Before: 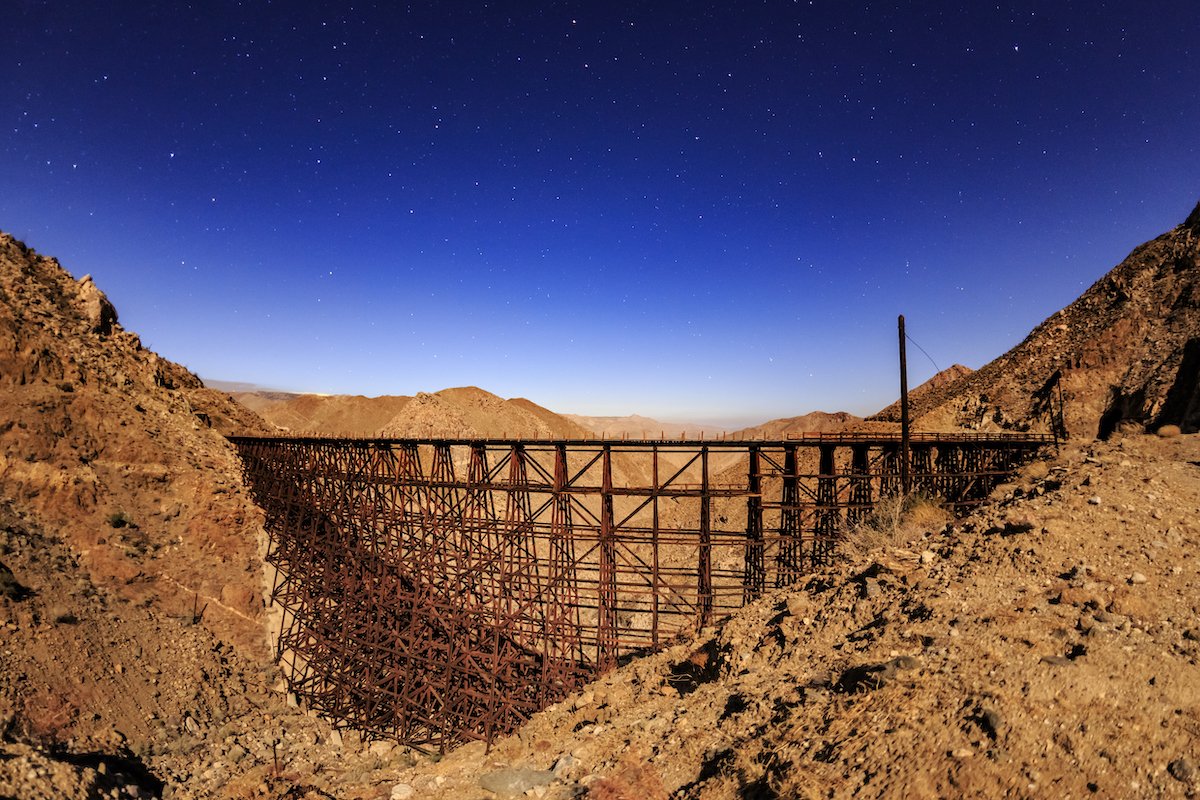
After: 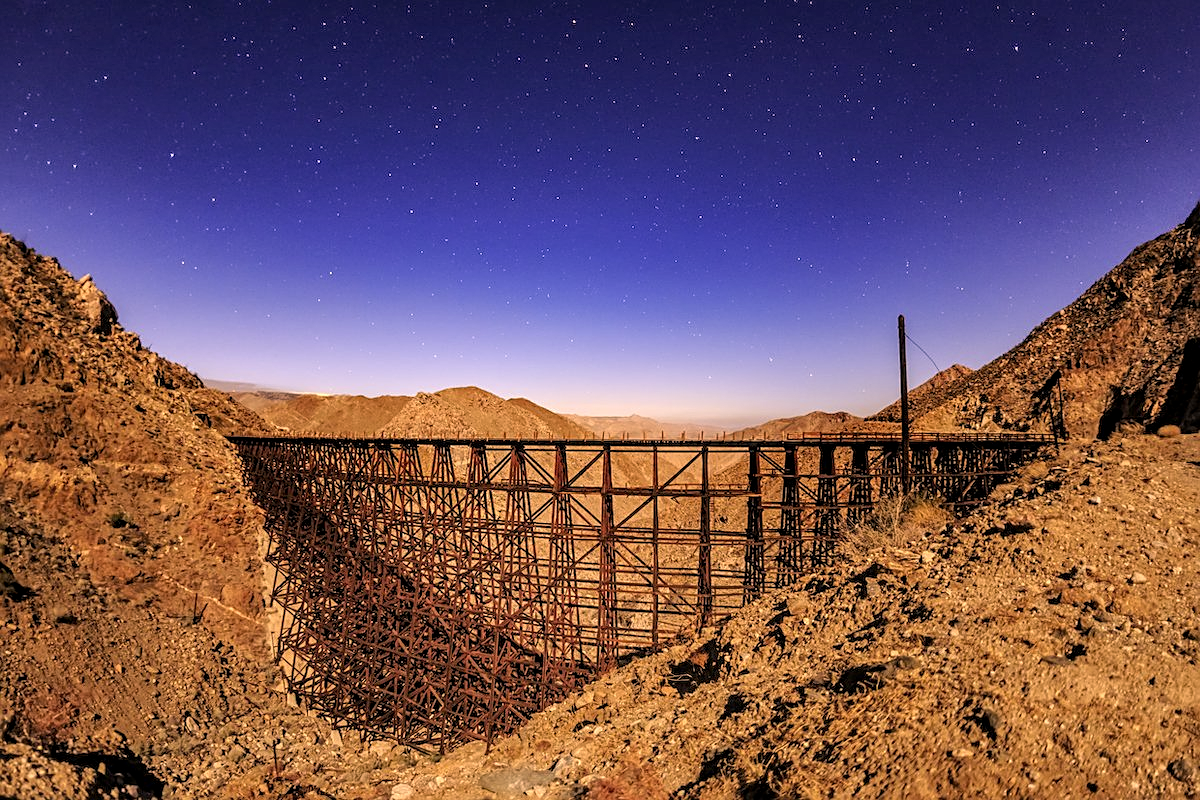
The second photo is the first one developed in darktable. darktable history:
color correction: highlights a* 11.35, highlights b* 11.62
local contrast: on, module defaults
shadows and highlights: shadows 37.74, highlights -27.45, soften with gaussian
sharpen: on, module defaults
